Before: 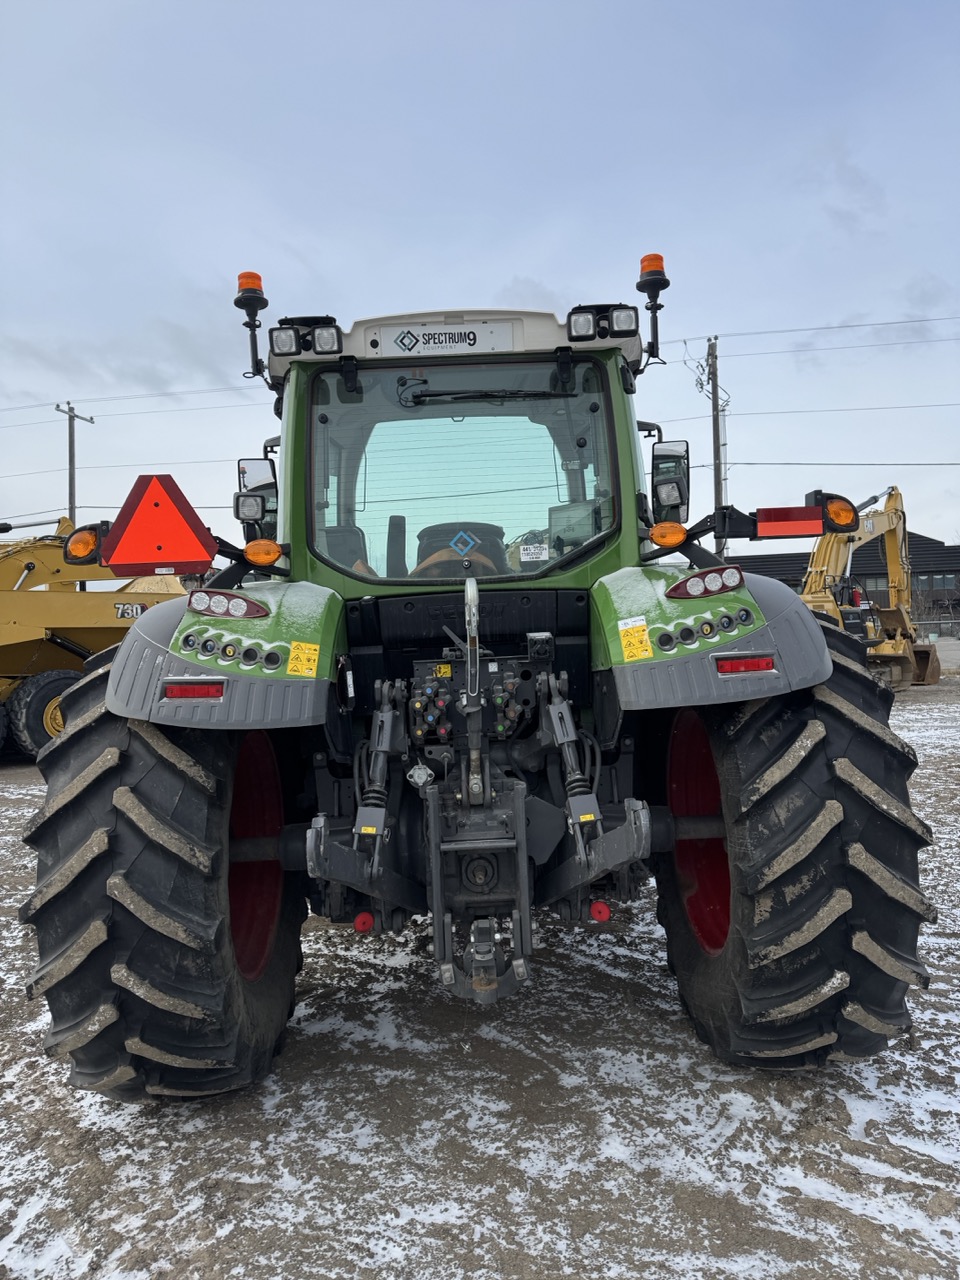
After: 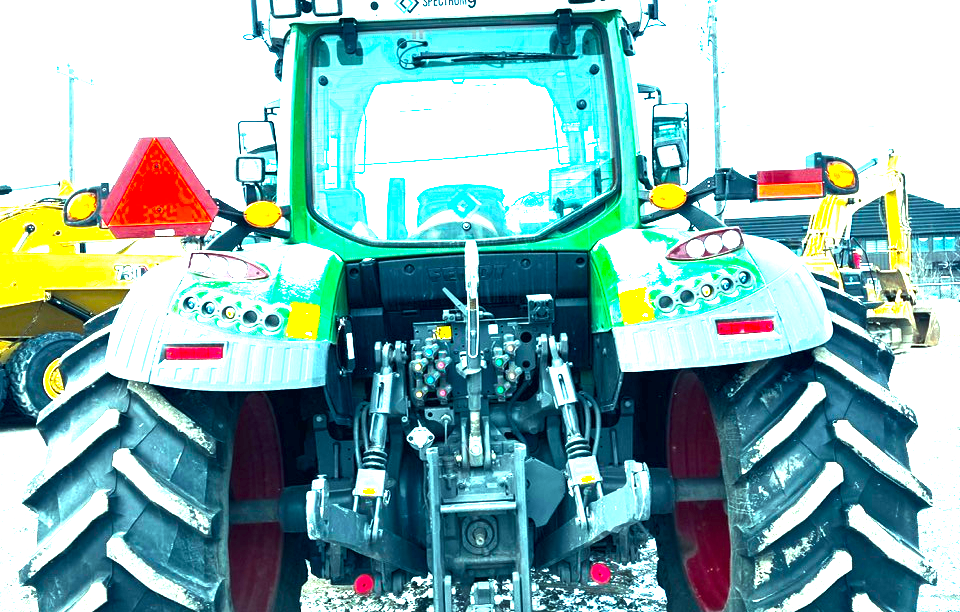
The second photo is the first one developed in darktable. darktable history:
exposure: black level correction 0, exposure 1 EV, compensate exposure bias true, compensate highlight preservation false
crop and rotate: top 26.479%, bottom 25.702%
color balance rgb: power › luminance -7.83%, power › chroma 2.273%, power › hue 219.05°, highlights gain › luminance 15.38%, highlights gain › chroma 6.915%, highlights gain › hue 125.06°, perceptual saturation grading › global saturation 19.749%, perceptual brilliance grading › global brilliance 34.377%, perceptual brilliance grading › highlights 49.54%, perceptual brilliance grading › mid-tones 59.548%, perceptual brilliance grading › shadows 34.326%
